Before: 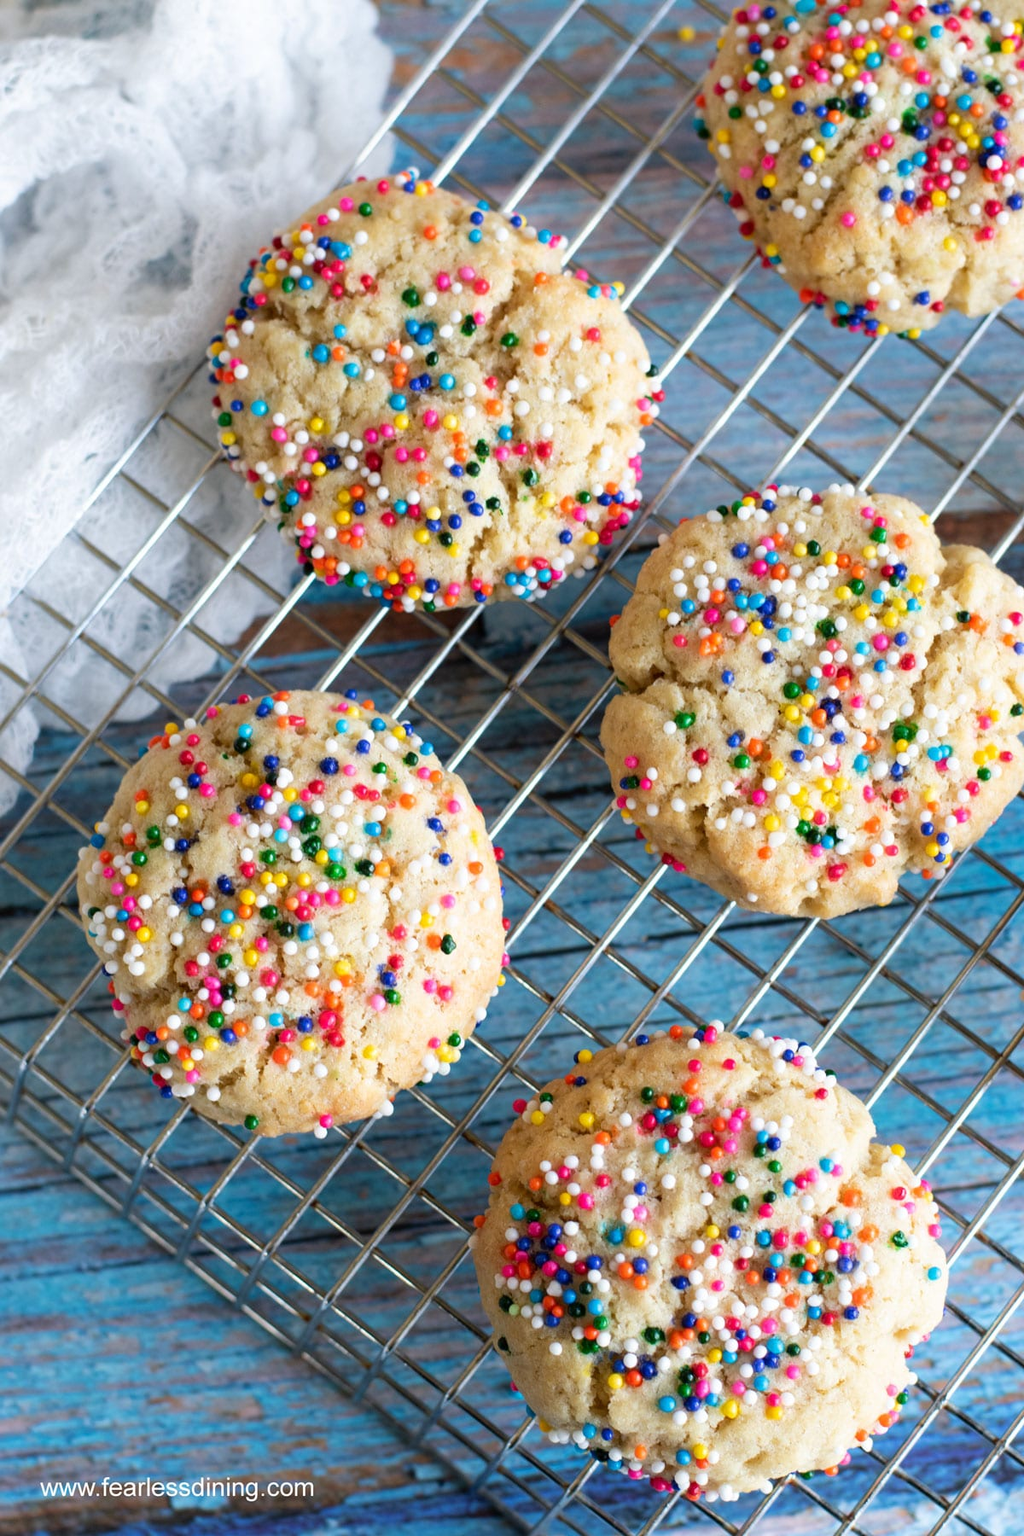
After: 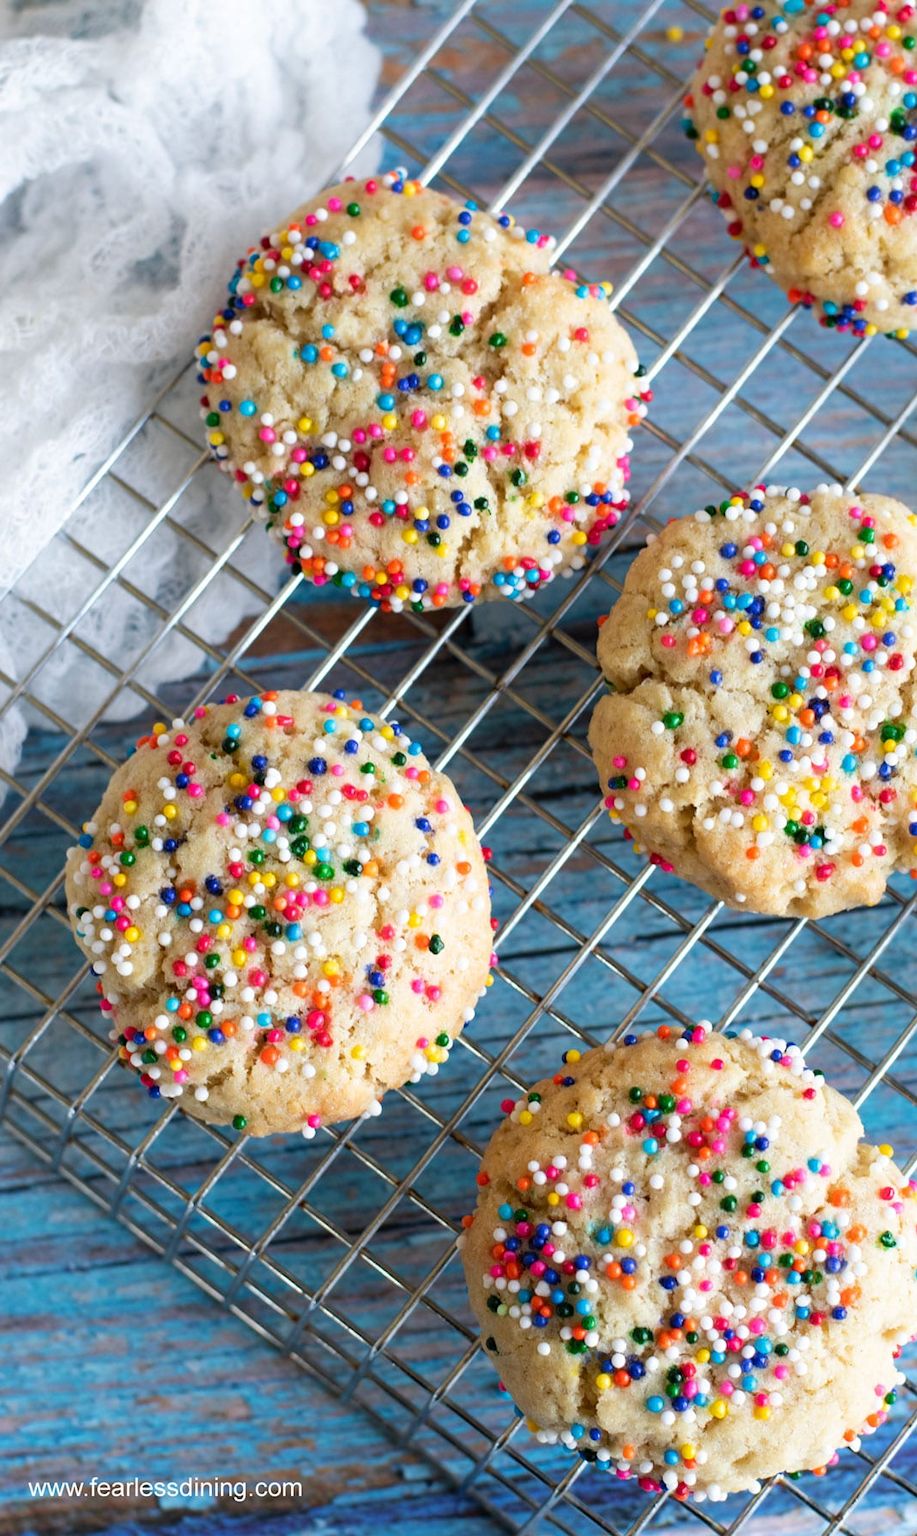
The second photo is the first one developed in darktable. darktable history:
crop and rotate: left 1.185%, right 9.155%
